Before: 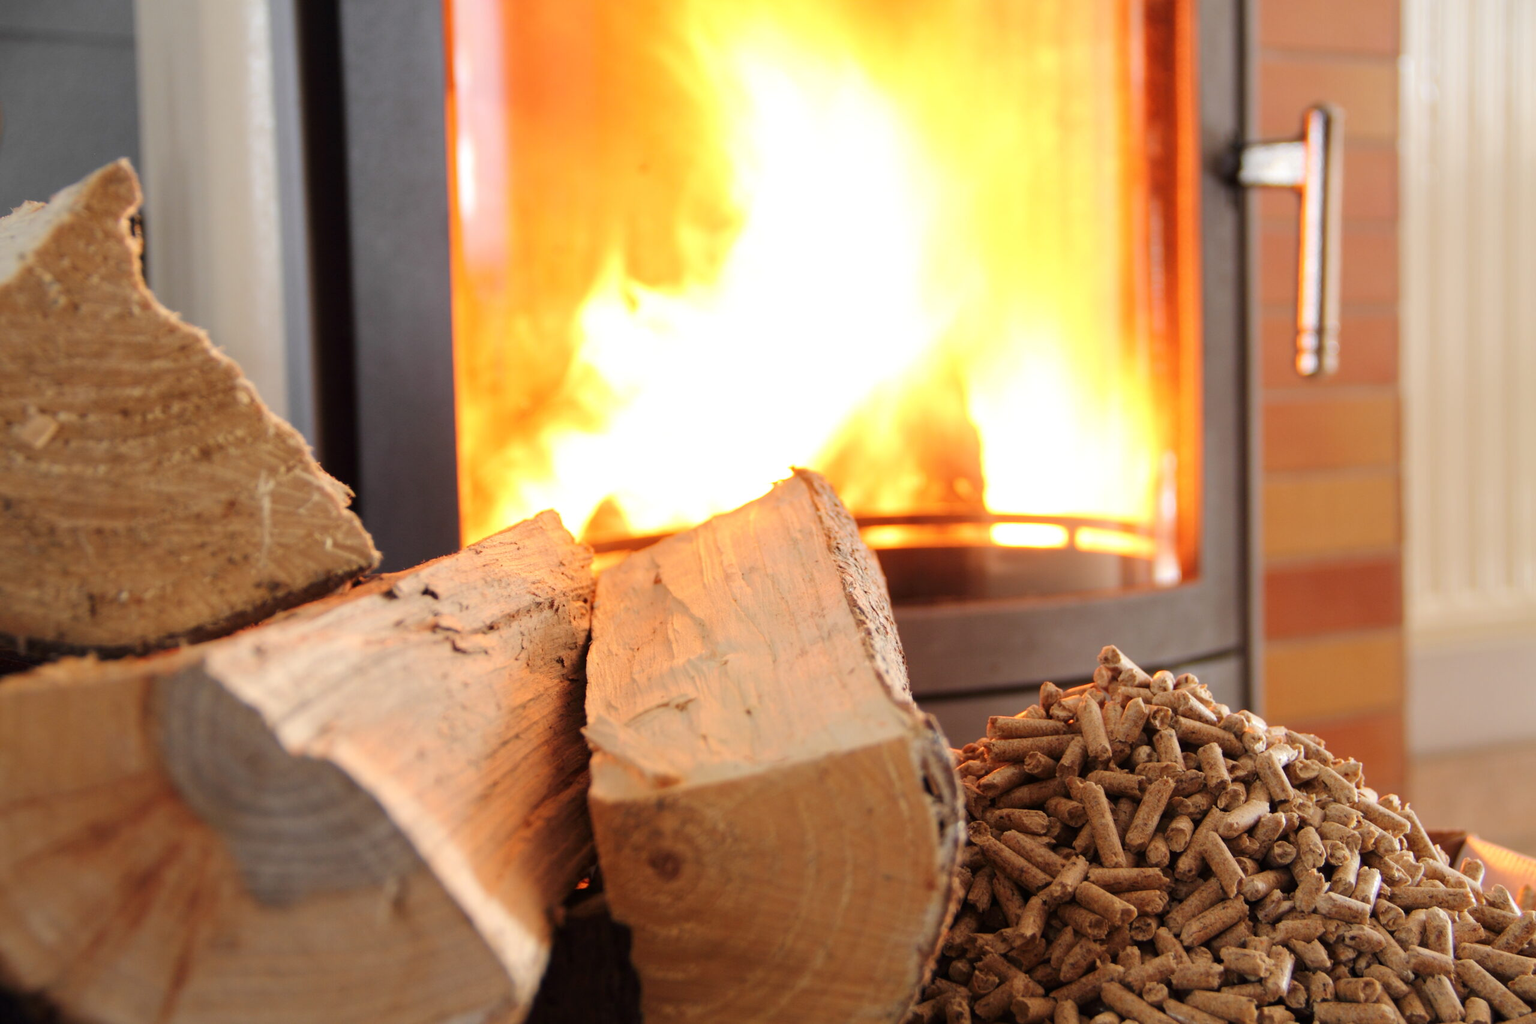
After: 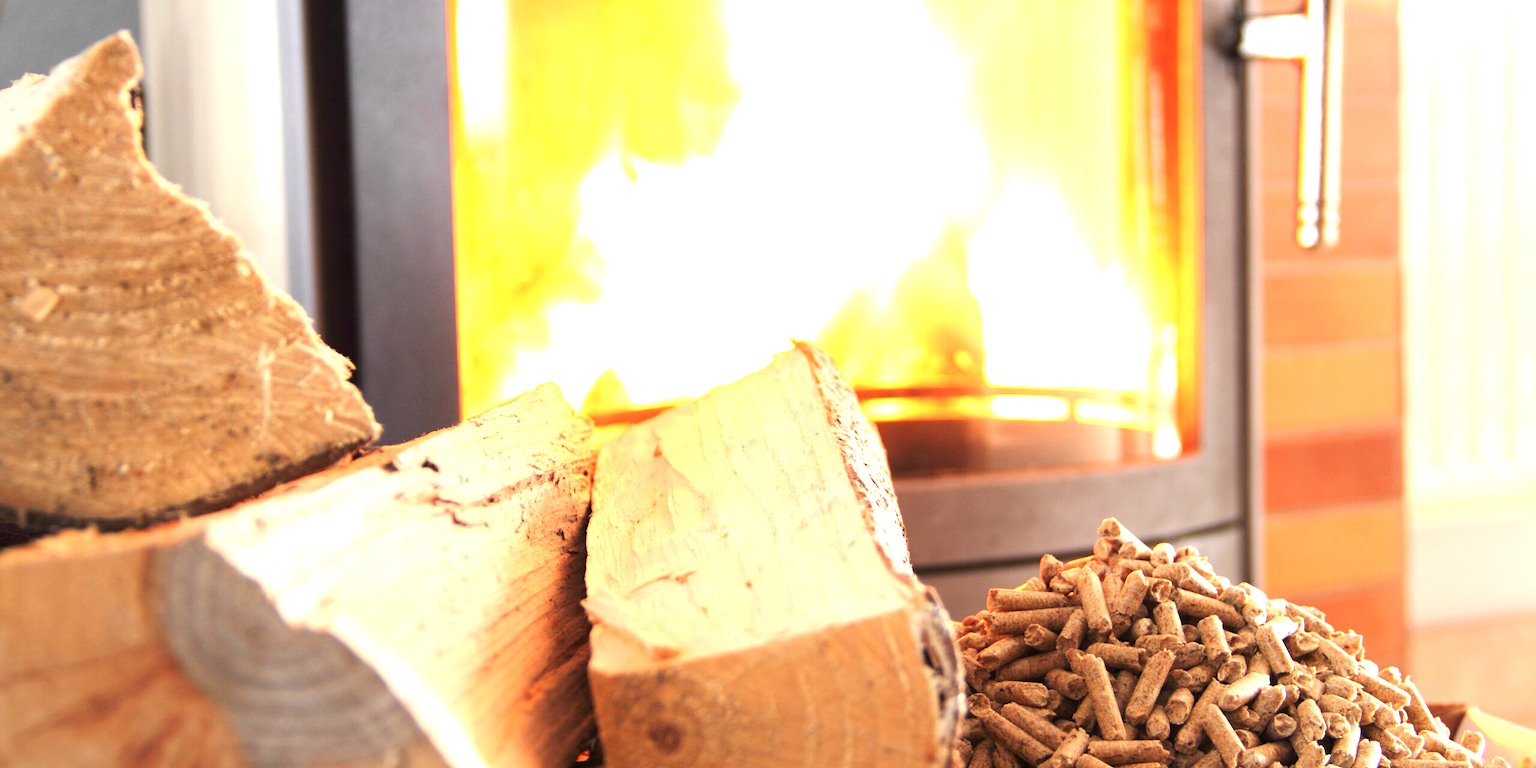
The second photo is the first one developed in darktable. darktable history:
exposure: black level correction 0, exposure 1.3 EV, compensate highlight preservation false
crop and rotate: top 12.5%, bottom 12.5%
